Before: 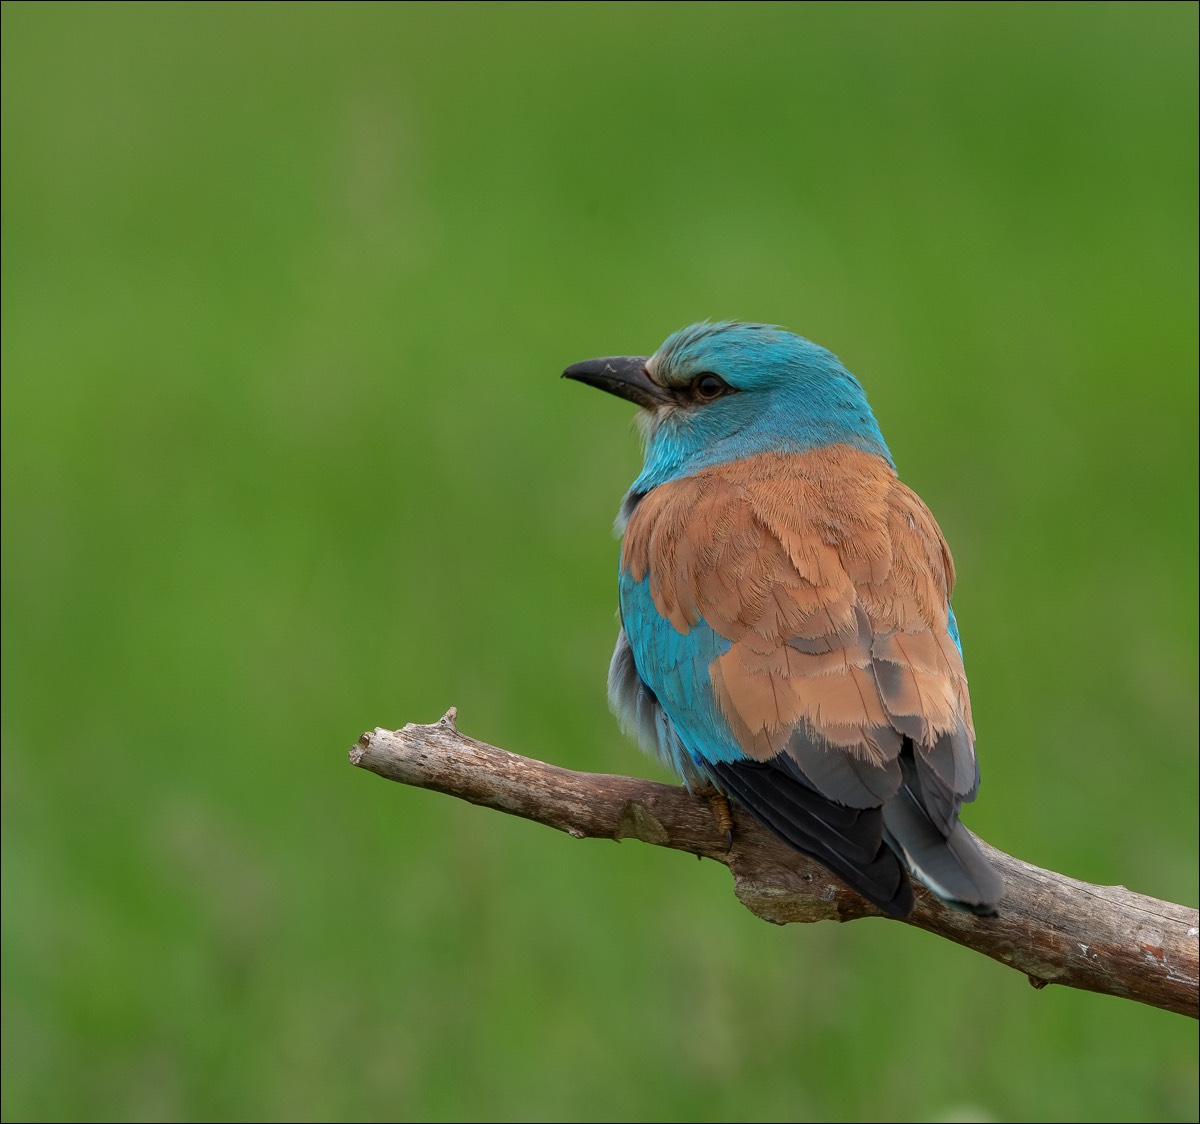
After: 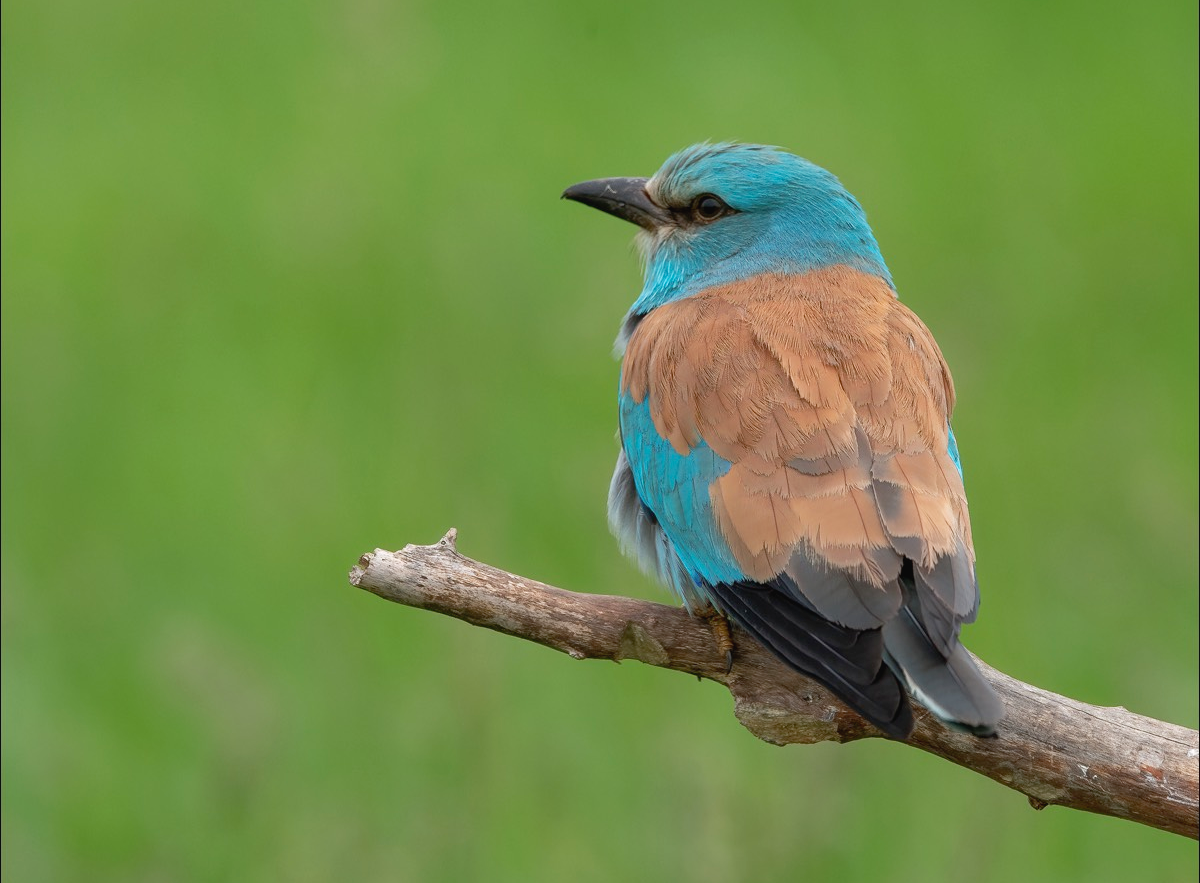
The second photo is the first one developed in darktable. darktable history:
crop and rotate: top 15.96%, bottom 5.408%
tone curve: curves: ch0 [(0, 0.024) (0.119, 0.146) (0.474, 0.485) (0.718, 0.739) (0.817, 0.839) (1, 0.998)]; ch1 [(0, 0) (0.377, 0.416) (0.439, 0.451) (0.477, 0.477) (0.501, 0.503) (0.538, 0.544) (0.58, 0.602) (0.664, 0.676) (0.783, 0.804) (1, 1)]; ch2 [(0, 0) (0.38, 0.405) (0.463, 0.456) (0.498, 0.497) (0.524, 0.535) (0.578, 0.576) (0.648, 0.665) (1, 1)], preserve colors none
